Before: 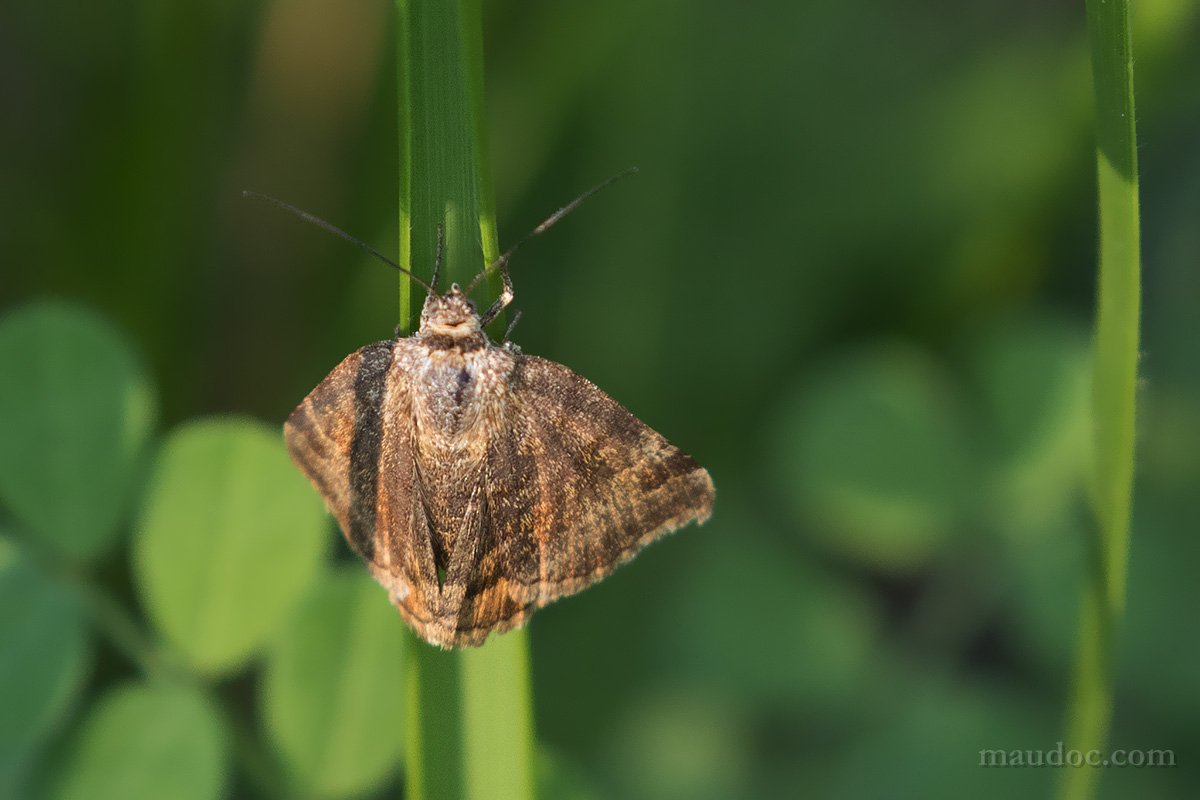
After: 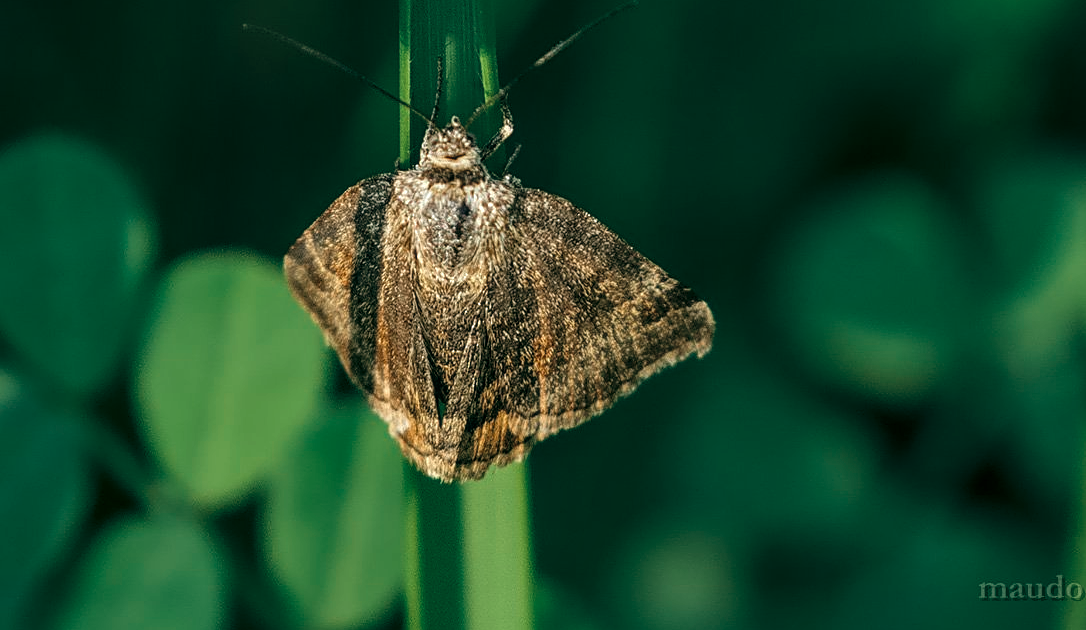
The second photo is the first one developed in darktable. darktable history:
sharpen: on, module defaults
color balance rgb: perceptual saturation grading › global saturation 3.7%, global vibrance 5.56%, contrast 3.24%
tone curve: curves: ch0 [(0, 0) (0.003, 0.001) (0.011, 0.004) (0.025, 0.011) (0.044, 0.021) (0.069, 0.028) (0.1, 0.036) (0.136, 0.051) (0.177, 0.085) (0.224, 0.127) (0.277, 0.193) (0.335, 0.266) (0.399, 0.338) (0.468, 0.419) (0.543, 0.504) (0.623, 0.593) (0.709, 0.689) (0.801, 0.784) (0.898, 0.888) (1, 1)], preserve colors none
color zones: curves: ch0 [(0, 0.5) (0.125, 0.4) (0.25, 0.5) (0.375, 0.4) (0.5, 0.4) (0.625, 0.35) (0.75, 0.35) (0.875, 0.5)]; ch1 [(0, 0.35) (0.125, 0.45) (0.25, 0.35) (0.375, 0.35) (0.5, 0.35) (0.625, 0.35) (0.75, 0.45) (0.875, 0.35)]; ch2 [(0, 0.6) (0.125, 0.5) (0.25, 0.5) (0.375, 0.6) (0.5, 0.6) (0.625, 0.5) (0.75, 0.5) (0.875, 0.5)]
crop: top 20.916%, right 9.437%, bottom 0.316%
color balance: lift [1.005, 0.99, 1.007, 1.01], gamma [1, 1.034, 1.032, 0.966], gain [0.873, 1.055, 1.067, 0.933]
local contrast: highlights 61%, detail 143%, midtone range 0.428
